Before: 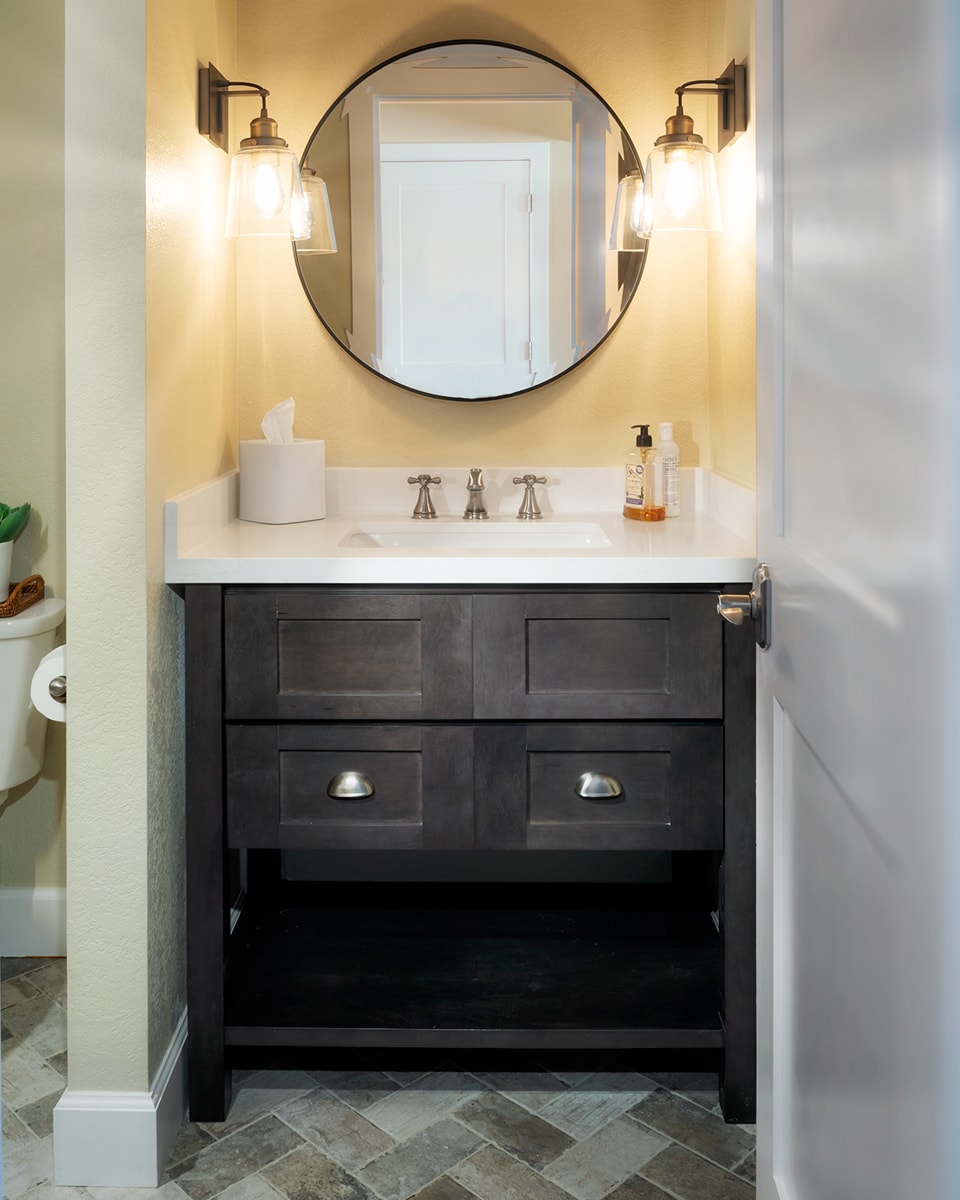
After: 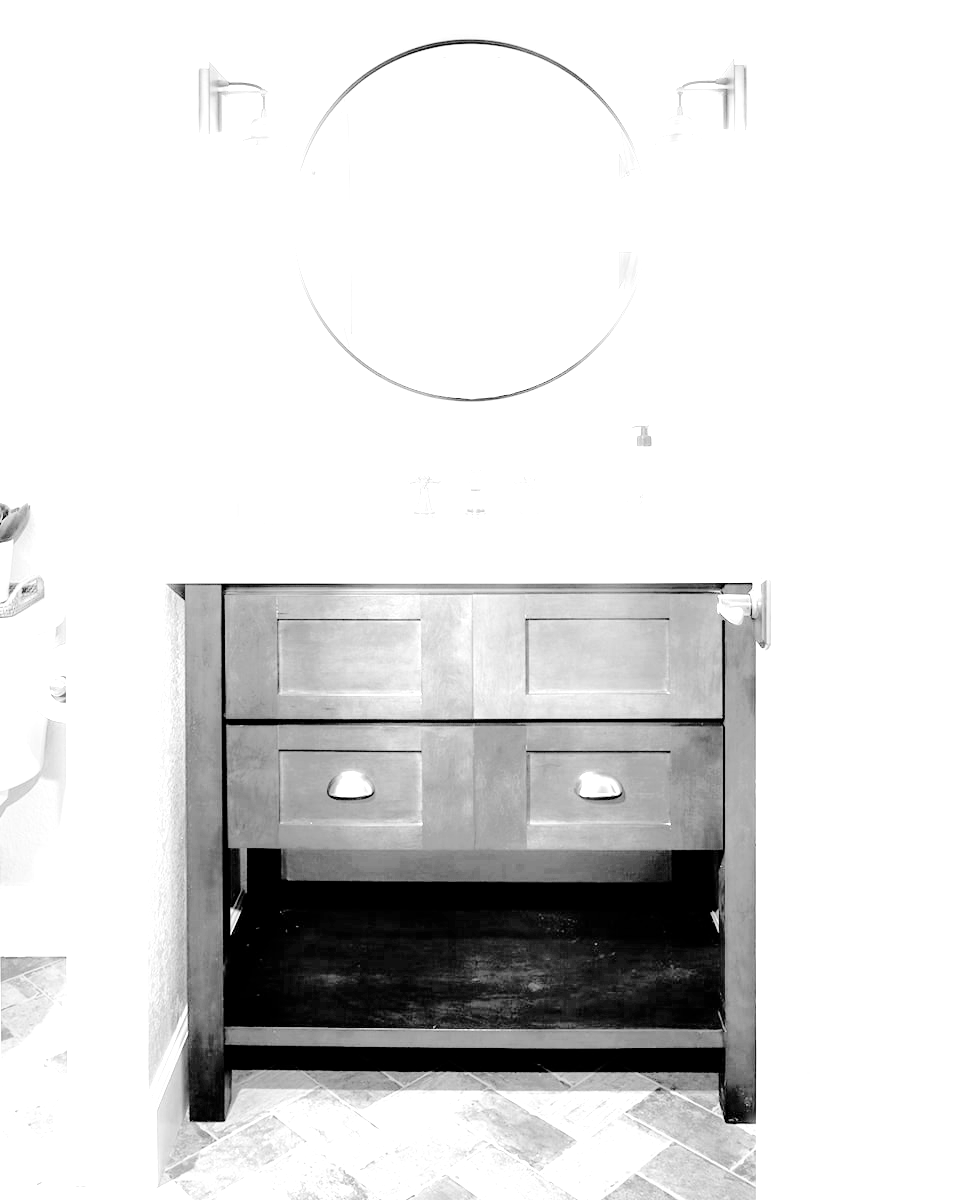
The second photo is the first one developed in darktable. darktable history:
shadows and highlights: shadows -30, highlights 30
haze removal: strength 0.29, distance 0.25, compatibility mode true, adaptive false
white balance: red 8, blue 8
color zones: curves: ch0 [(0.27, 0.396) (0.563, 0.504) (0.75, 0.5) (0.787, 0.307)]
color balance rgb: global vibrance 42.74%
filmic rgb: black relative exposure -5 EV, hardness 2.88, contrast 1.3, highlights saturation mix -30%
contrast brightness saturation: saturation -1
